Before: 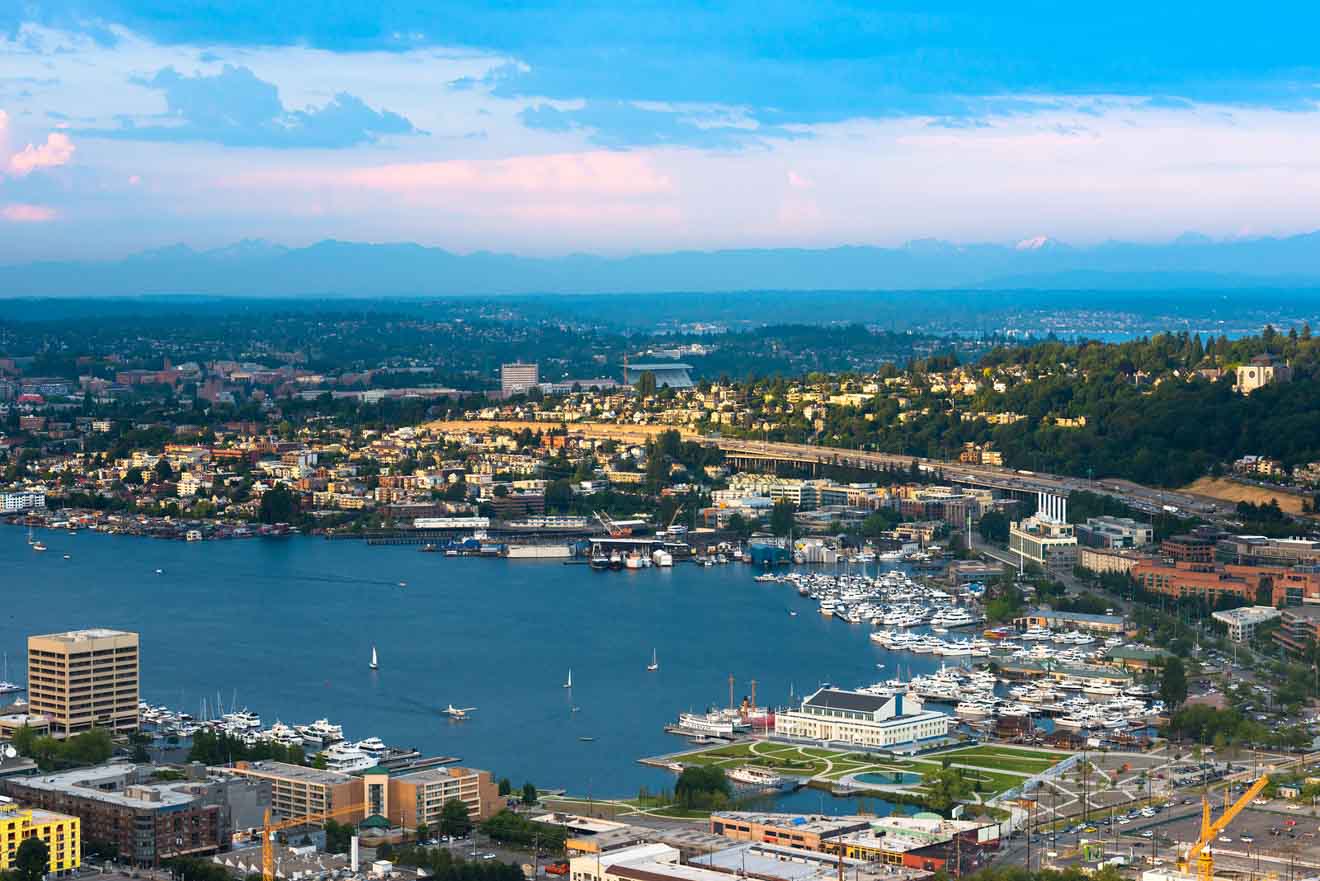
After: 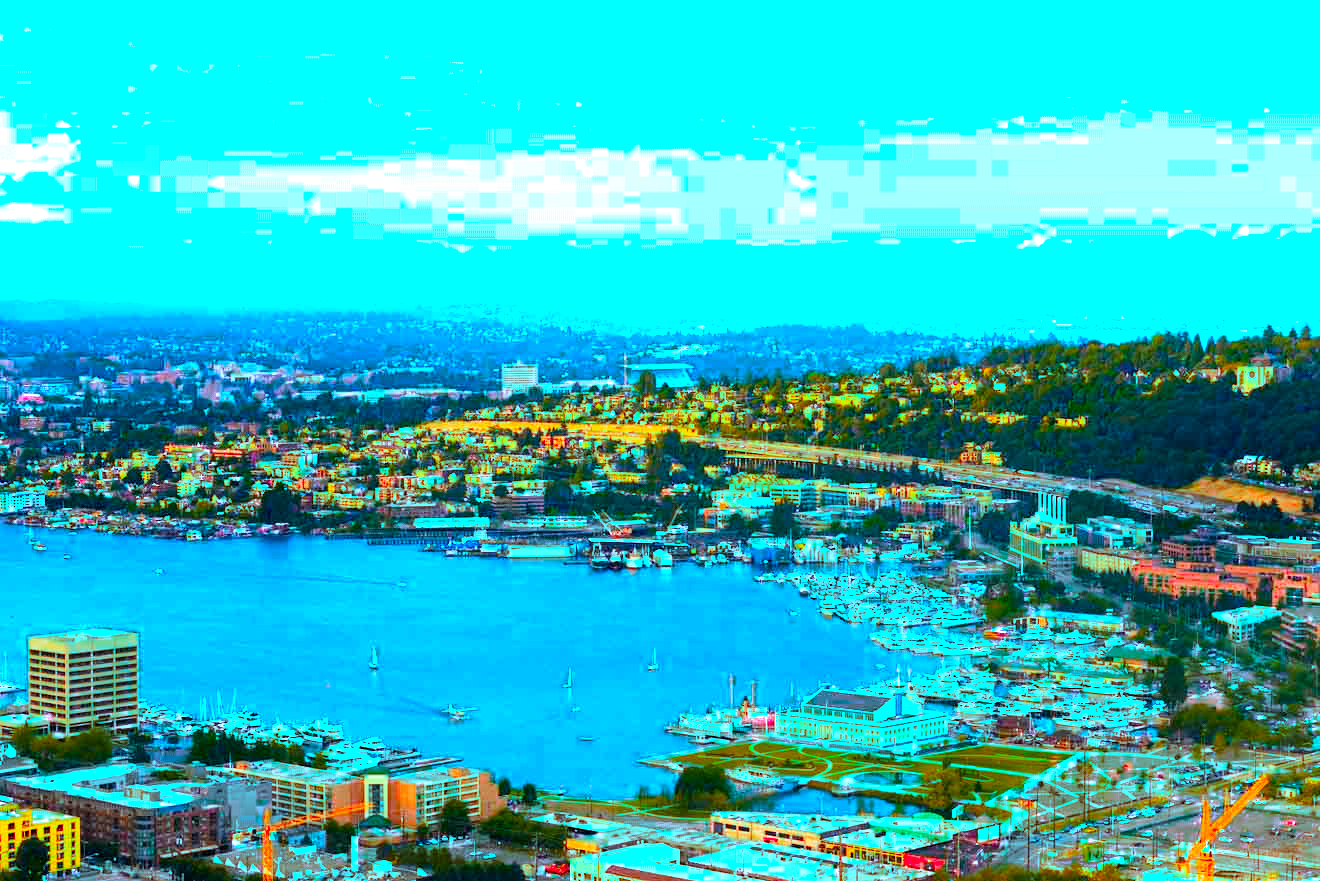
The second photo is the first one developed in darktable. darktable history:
color balance rgb: shadows lift › luminance -9.708%, highlights gain › luminance -32.917%, highlights gain › chroma 5.715%, highlights gain › hue 219.47°, perceptual saturation grading › global saturation 20%, perceptual saturation grading › highlights 2.736%, perceptual saturation grading › shadows 49.622%
color zones: curves: ch0 [(0.473, 0.374) (0.742, 0.784)]; ch1 [(0.354, 0.737) (0.742, 0.705)]; ch2 [(0.318, 0.421) (0.758, 0.532)]
levels: levels [0.012, 0.367, 0.697]
